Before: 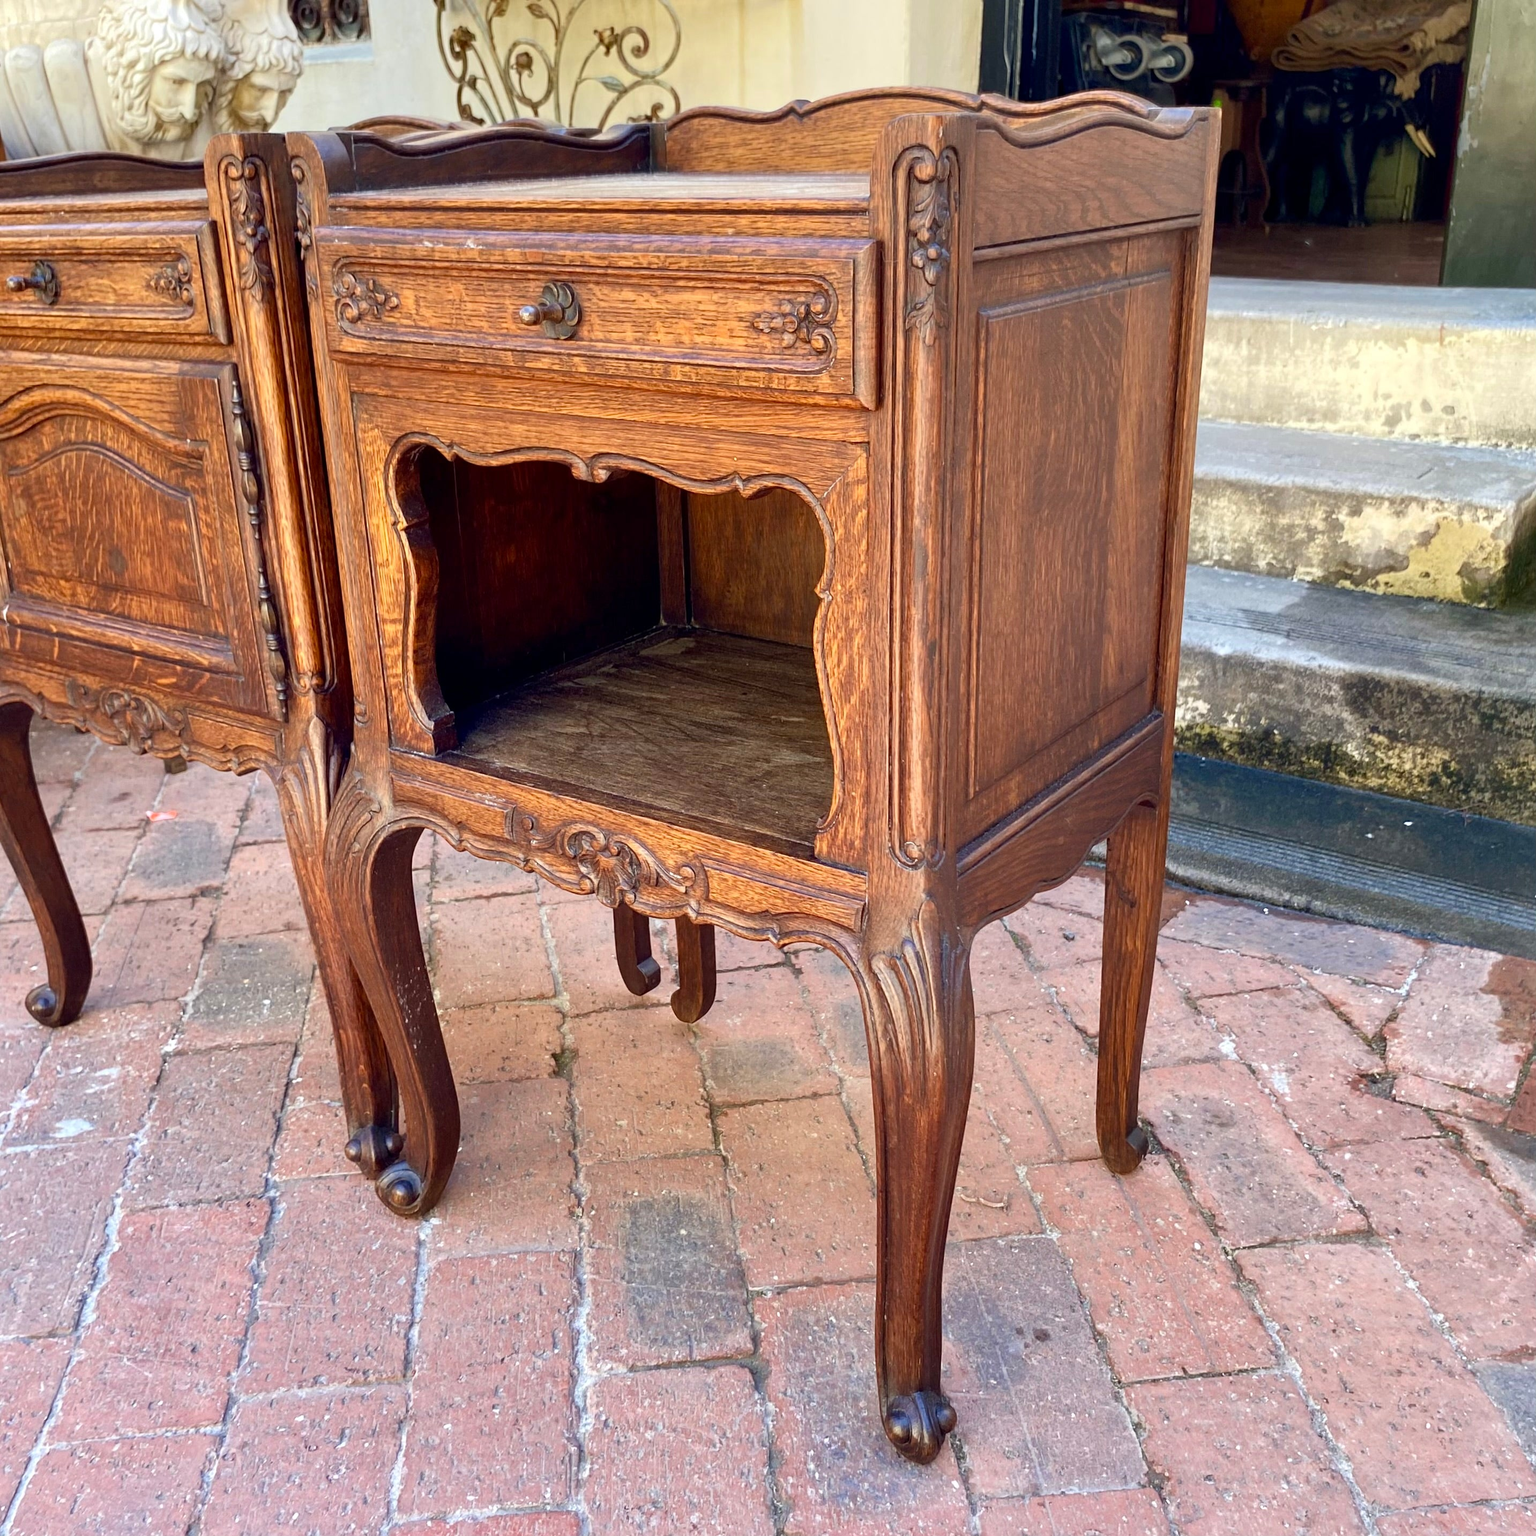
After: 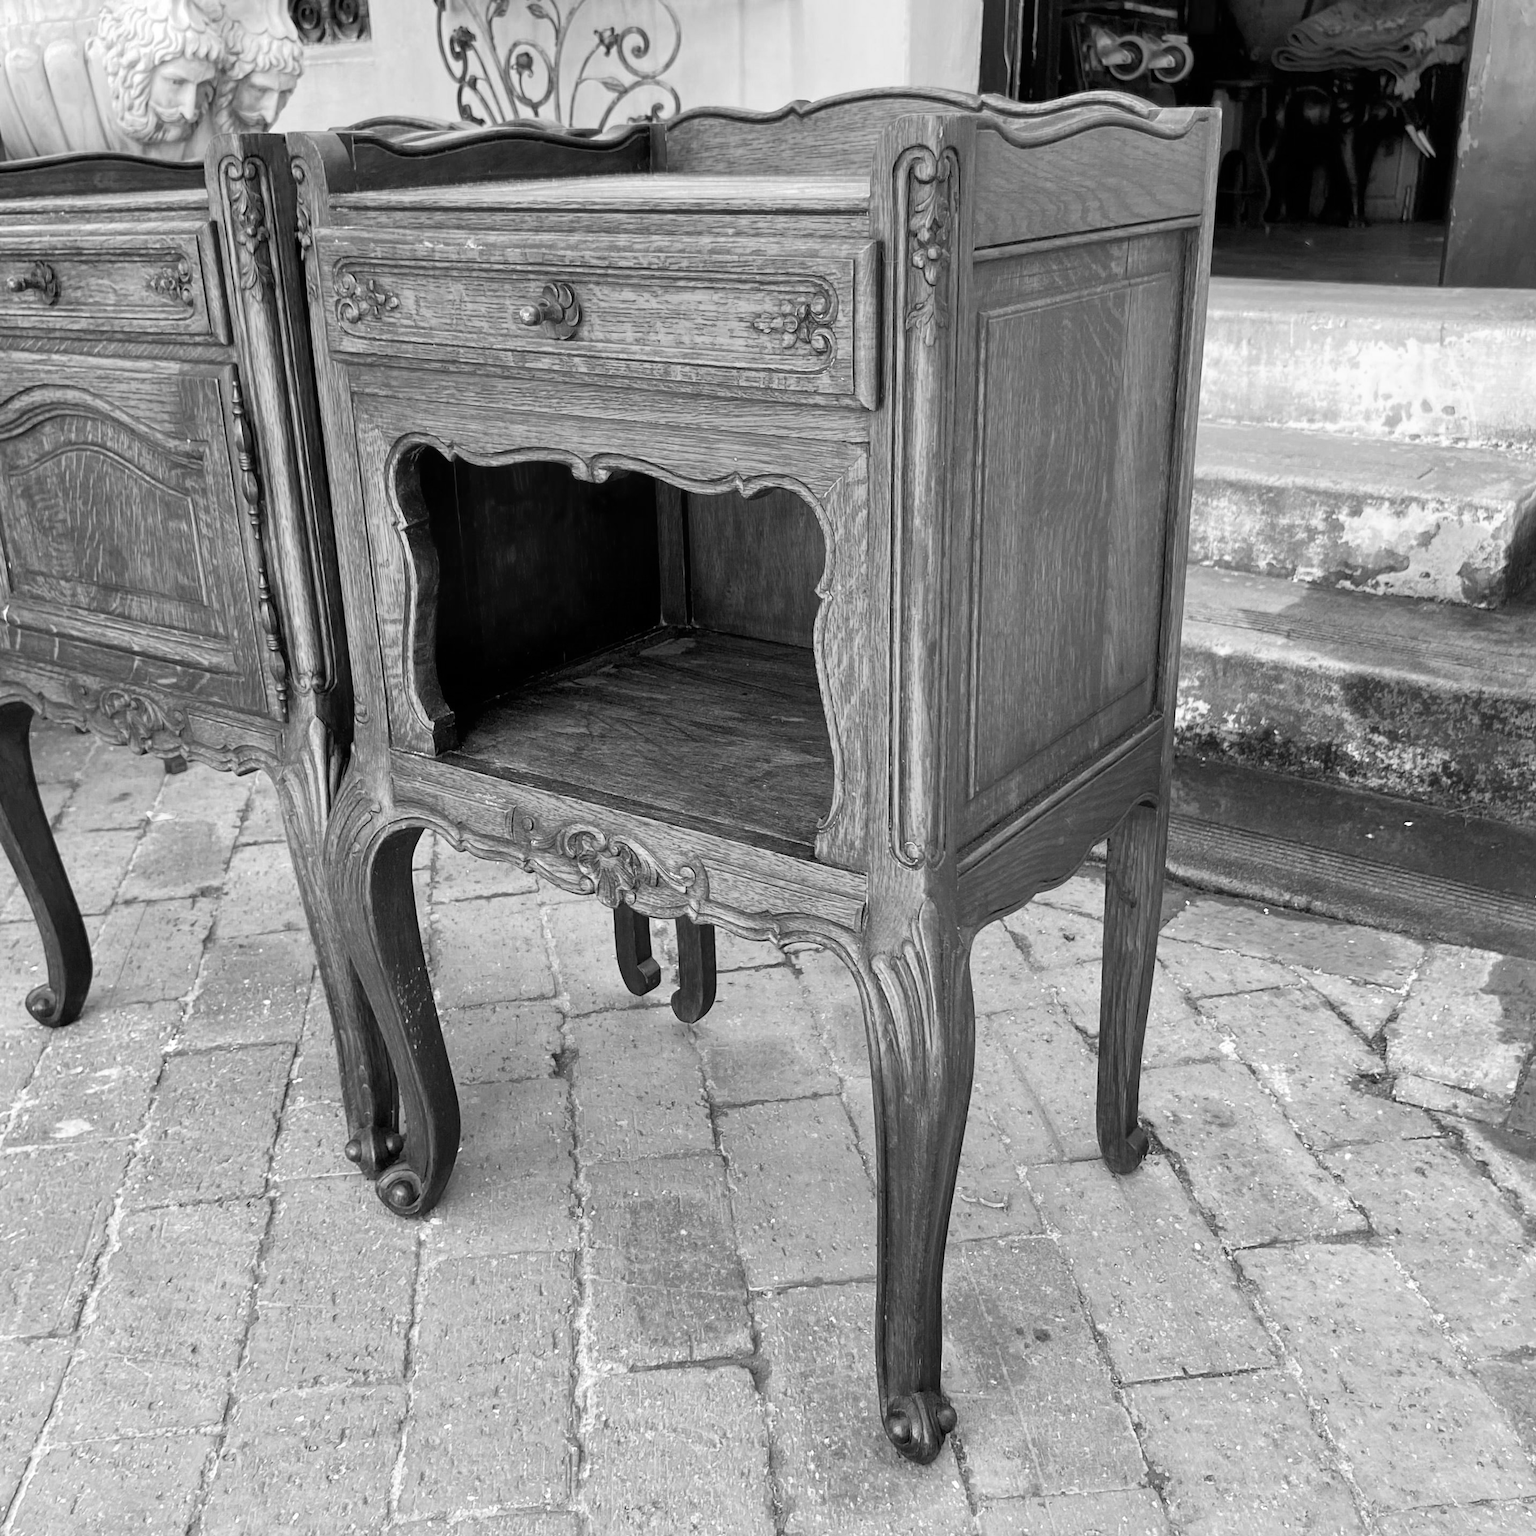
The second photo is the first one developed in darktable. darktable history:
color zones: curves: ch0 [(0, 0.6) (0.129, 0.508) (0.193, 0.483) (0.429, 0.5) (0.571, 0.5) (0.714, 0.5) (0.857, 0.5) (1, 0.6)]; ch1 [(0, 0.481) (0.112, 0.245) (0.213, 0.223) (0.429, 0.233) (0.571, 0.231) (0.683, 0.242) (0.857, 0.296) (1, 0.481)]
monochrome: on, module defaults
